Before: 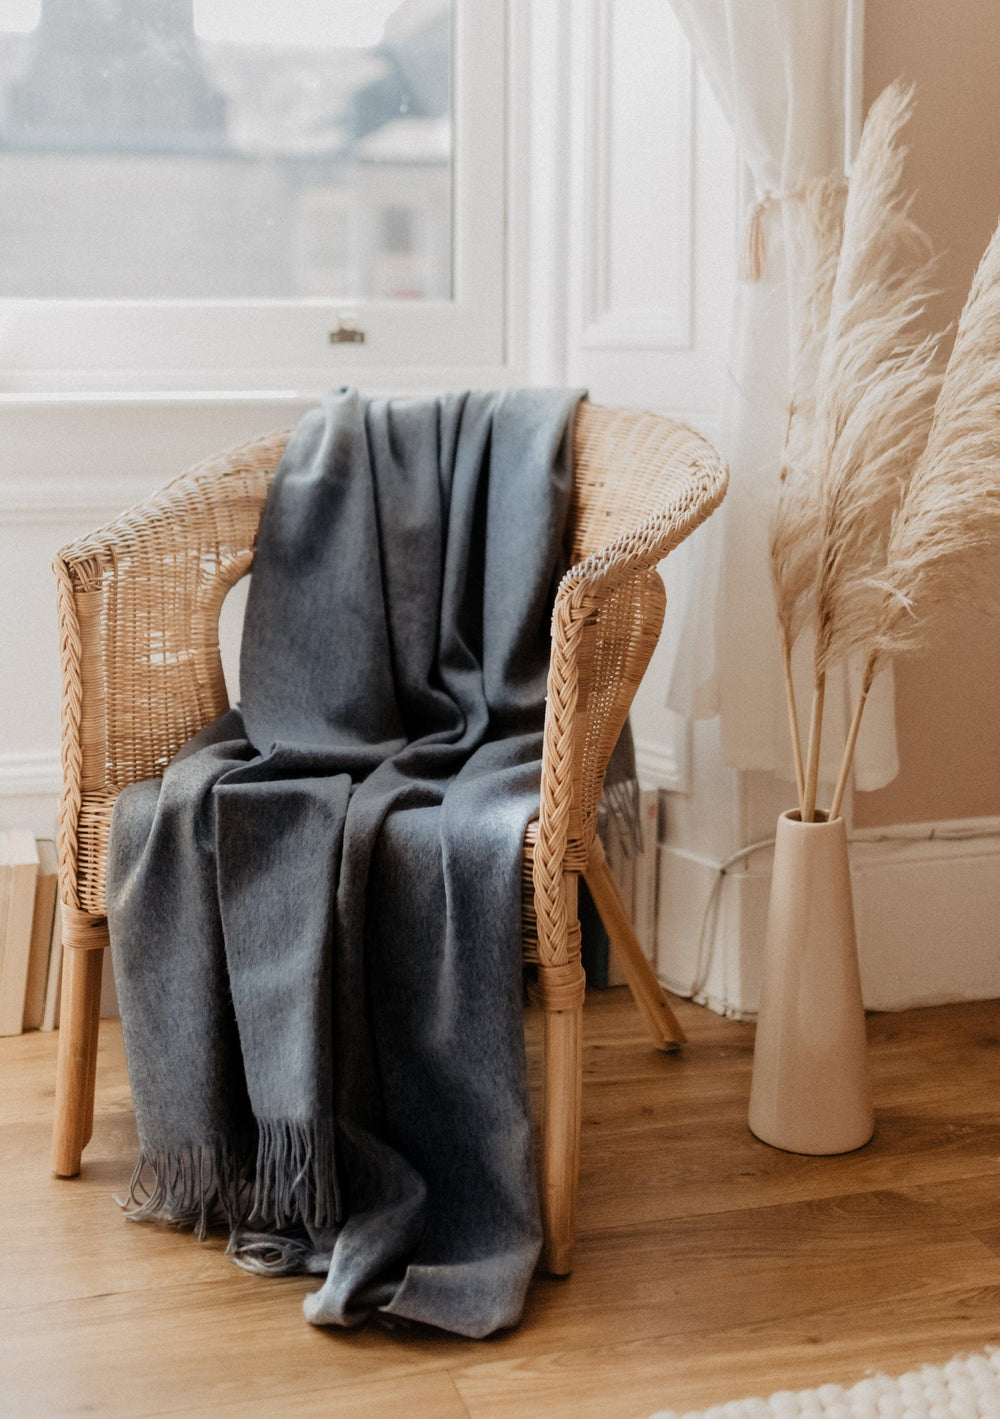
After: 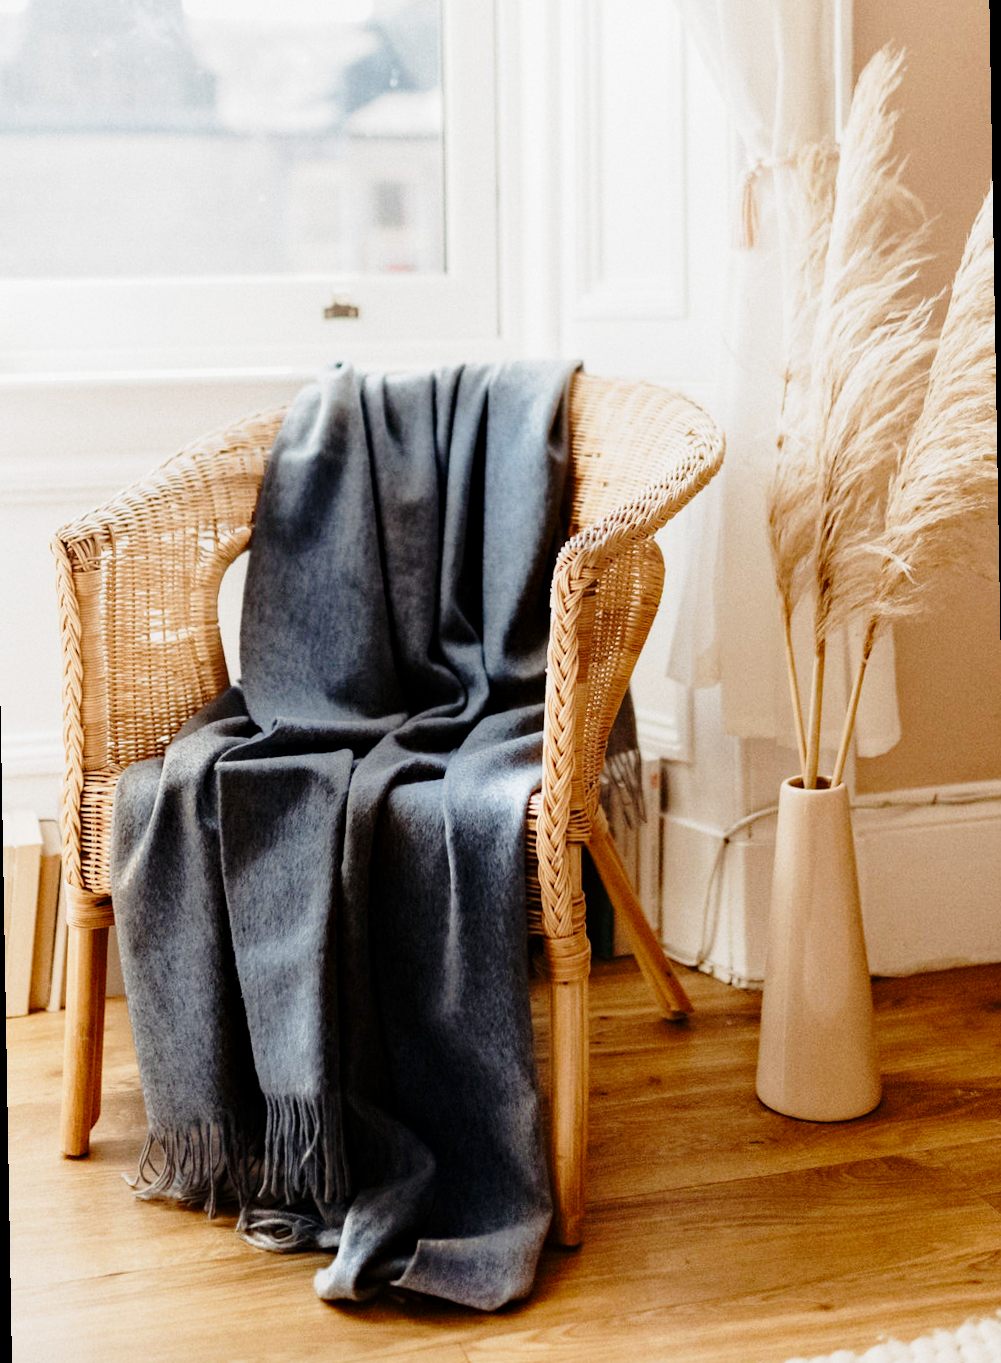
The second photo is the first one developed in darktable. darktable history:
haze removal: compatibility mode true, adaptive false
contrast brightness saturation: brightness -0.09
base curve: curves: ch0 [(0, 0) (0.028, 0.03) (0.121, 0.232) (0.46, 0.748) (0.859, 0.968) (1, 1)], preserve colors none
rotate and perspective: rotation -1°, crop left 0.011, crop right 0.989, crop top 0.025, crop bottom 0.975
